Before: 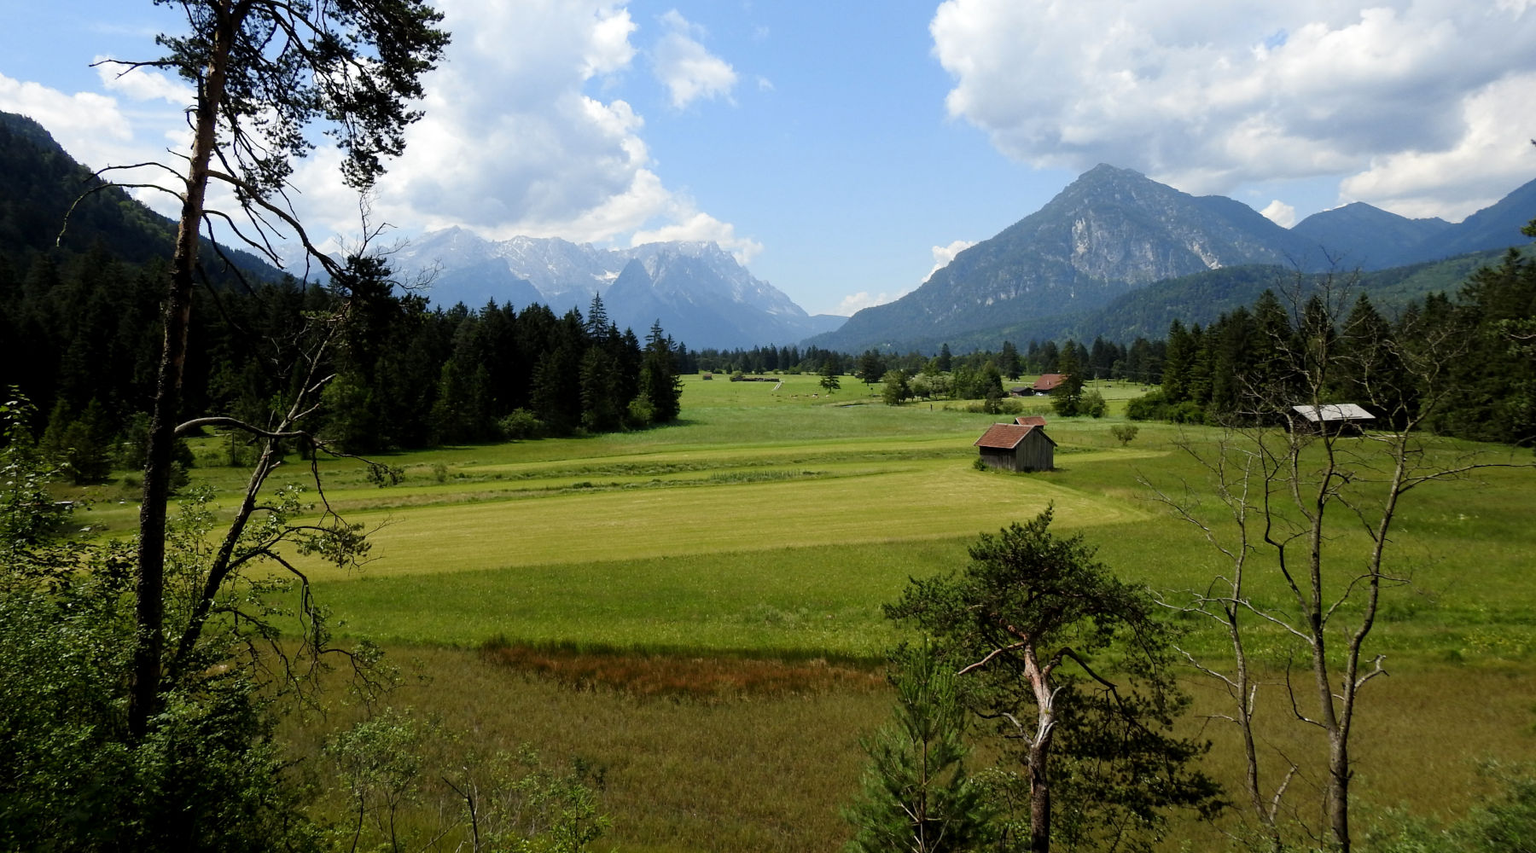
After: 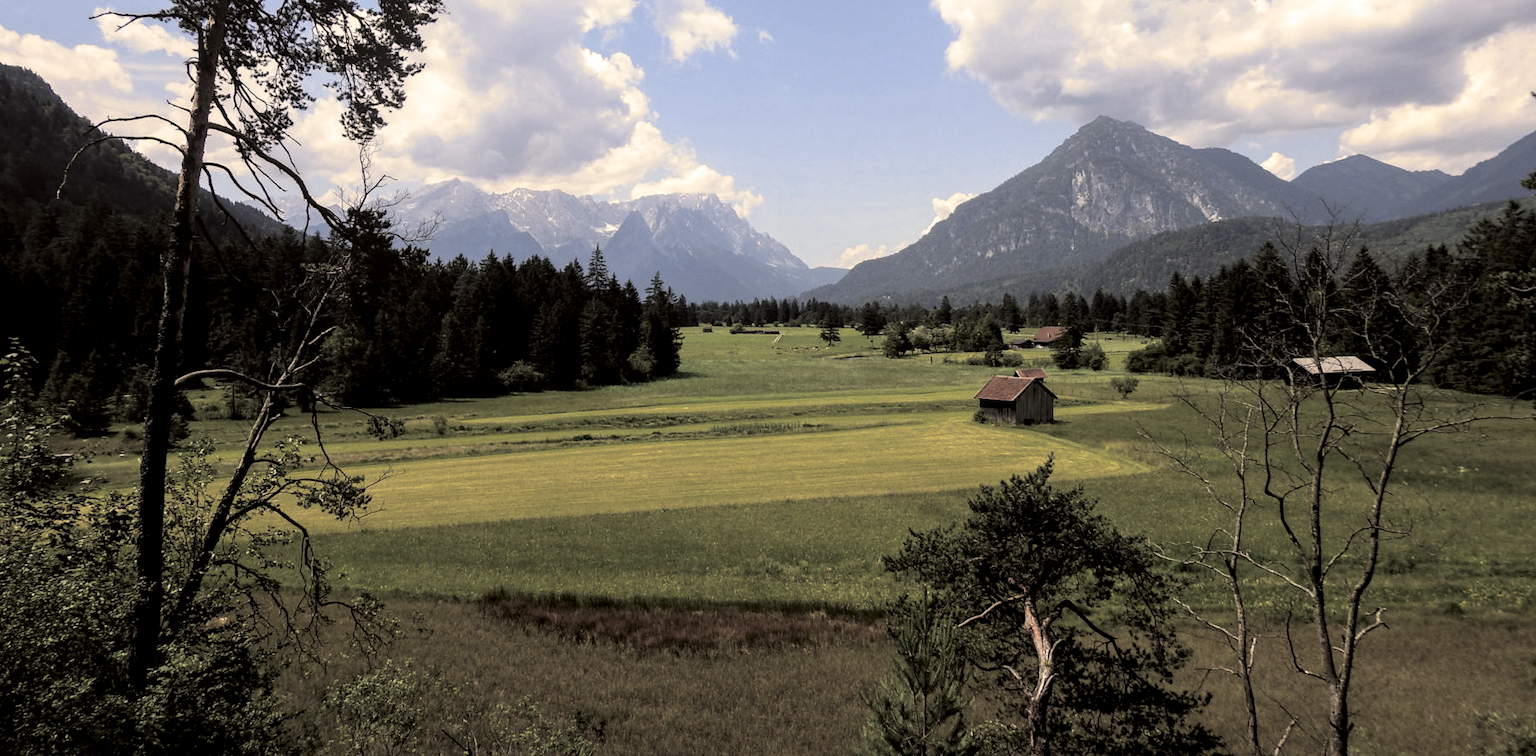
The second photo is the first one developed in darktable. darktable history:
local contrast: detail 130%
crop and rotate: top 5.609%, bottom 5.609%
split-toning: shadows › hue 43.2°, shadows › saturation 0, highlights › hue 50.4°, highlights › saturation 1
bloom: size 13.65%, threshold 98.39%, strength 4.82%
exposure: black level correction 0.001, compensate highlight preservation false
color correction: highlights a* 6.27, highlights b* 8.19, shadows a* 5.94, shadows b* 7.23, saturation 0.9
